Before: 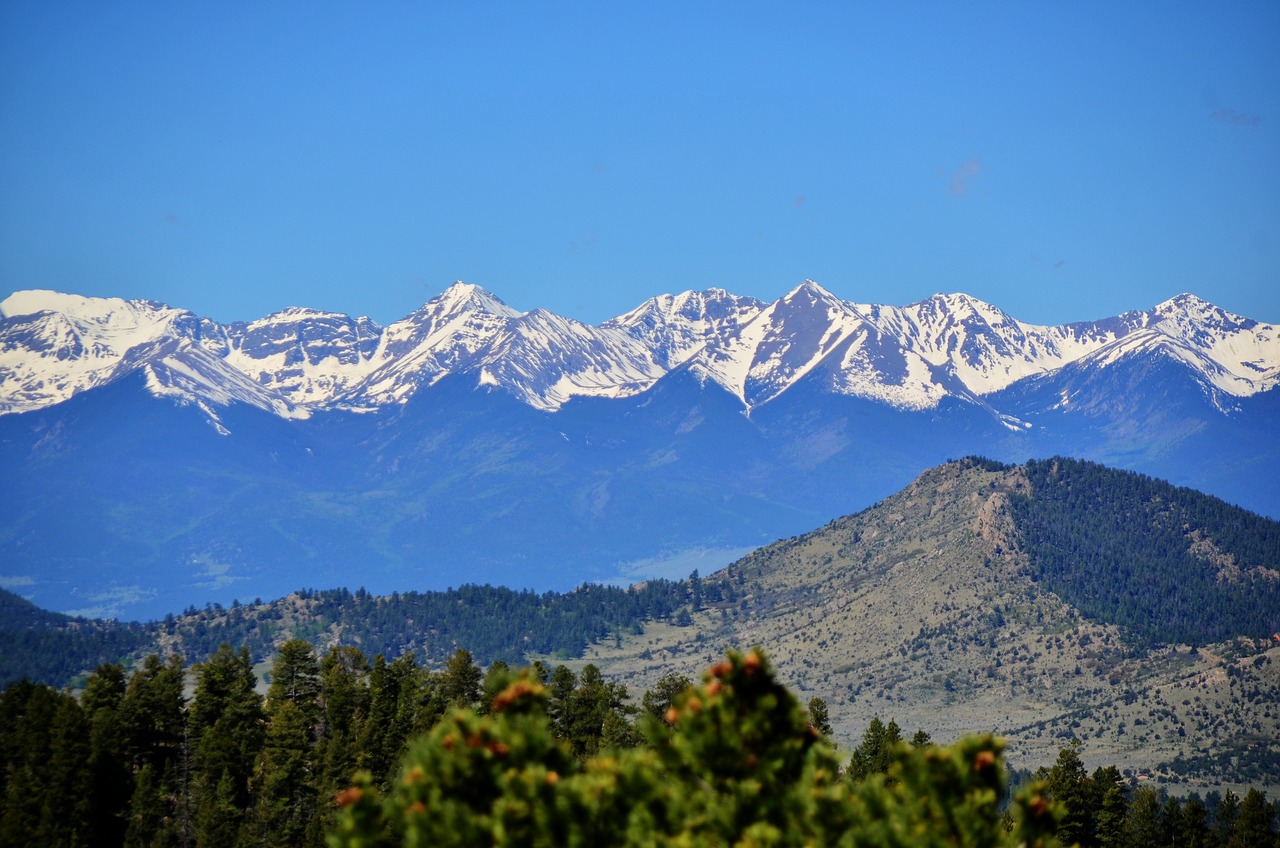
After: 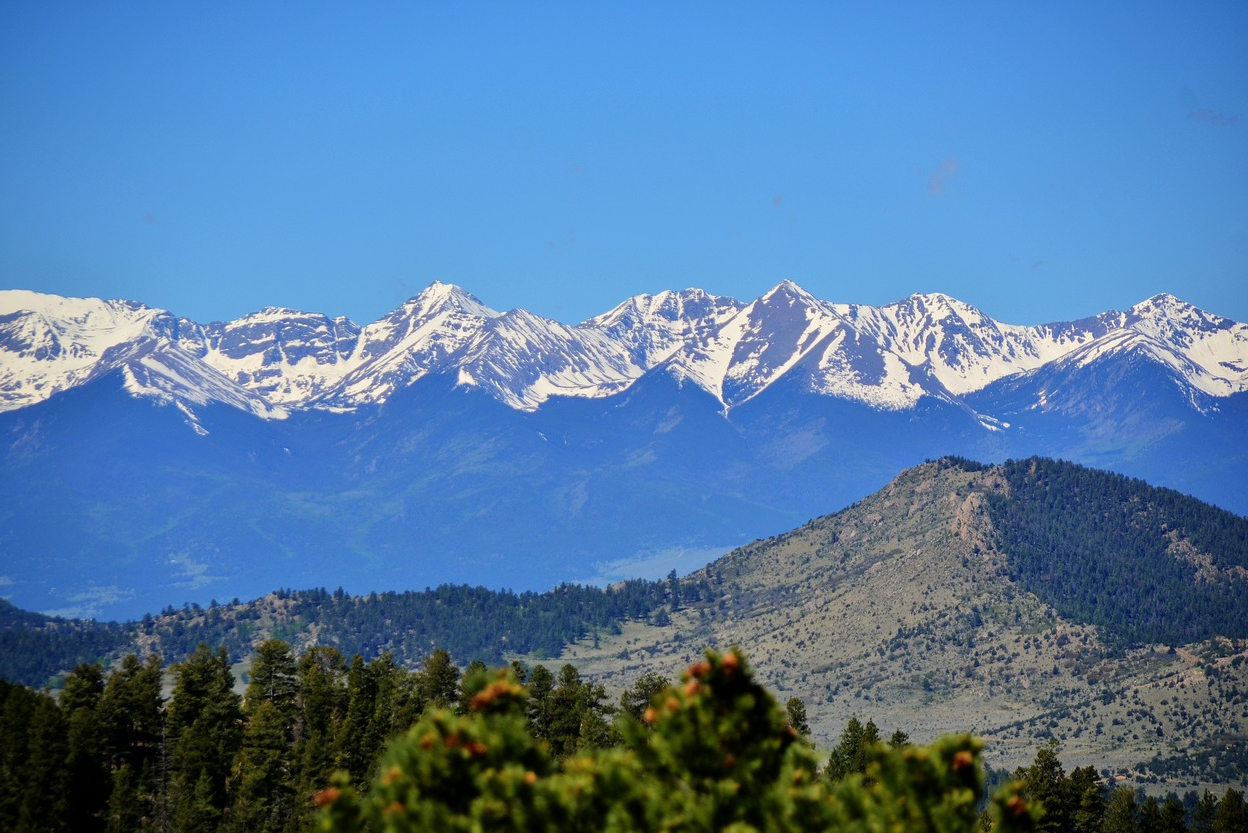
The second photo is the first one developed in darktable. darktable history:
crop and rotate: left 1.792%, right 0.706%, bottom 1.76%
